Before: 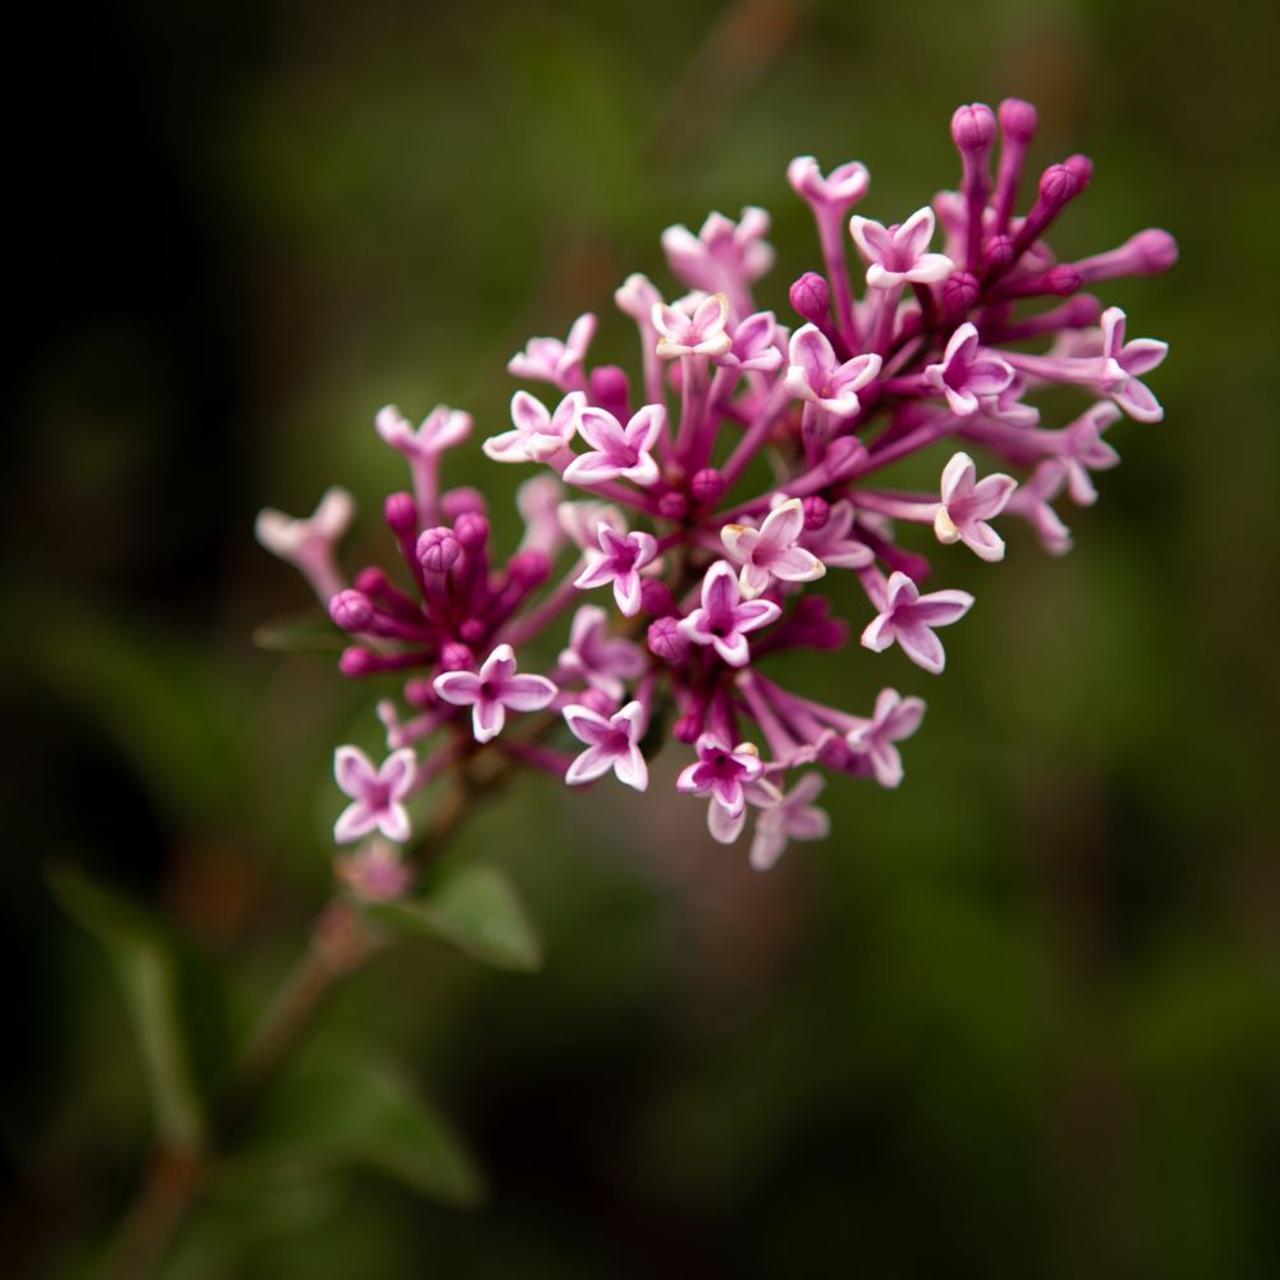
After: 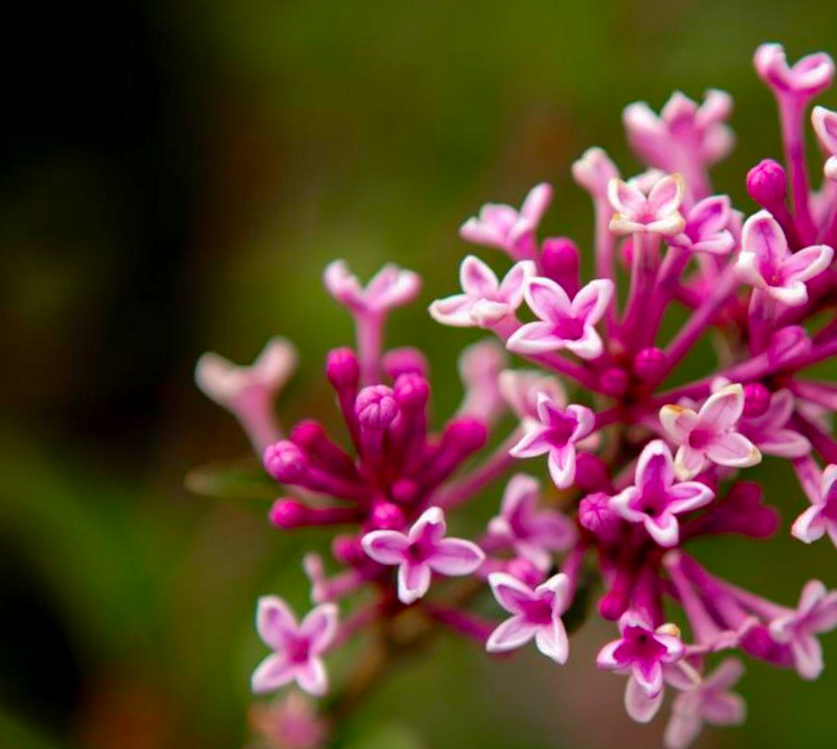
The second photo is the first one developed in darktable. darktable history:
crop and rotate: angle -4.36°, left 2.172%, top 7.073%, right 27.651%, bottom 30.064%
shadows and highlights: on, module defaults
contrast brightness saturation: brightness -0.03, saturation 0.34
